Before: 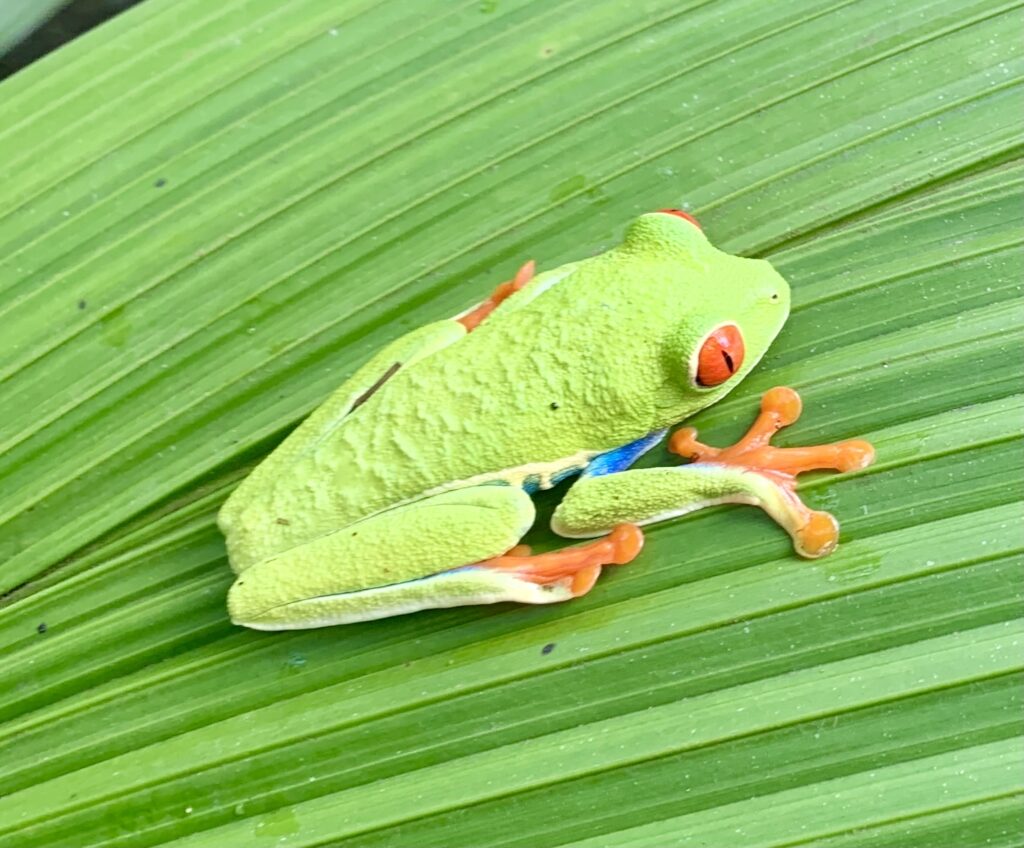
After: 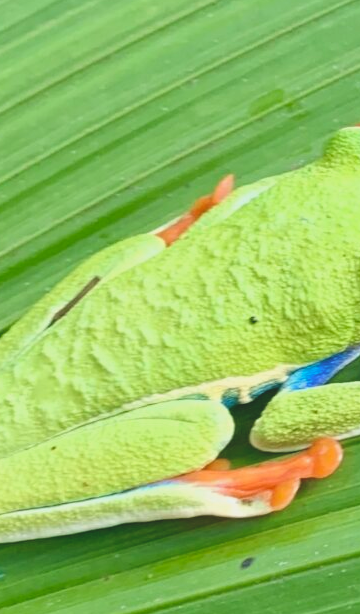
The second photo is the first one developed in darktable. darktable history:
crop and rotate: left 29.476%, top 10.214%, right 35.32%, bottom 17.333%
color balance: lift [1.01, 1, 1, 1], gamma [1.097, 1, 1, 1], gain [0.85, 1, 1, 1]
